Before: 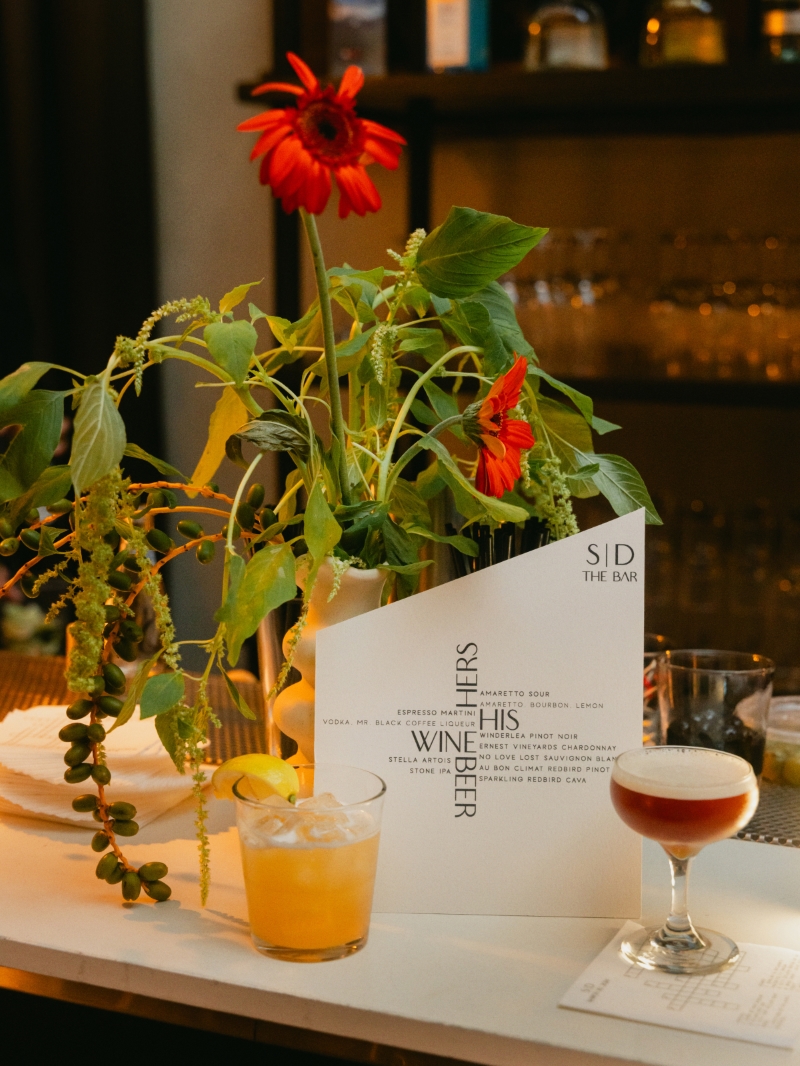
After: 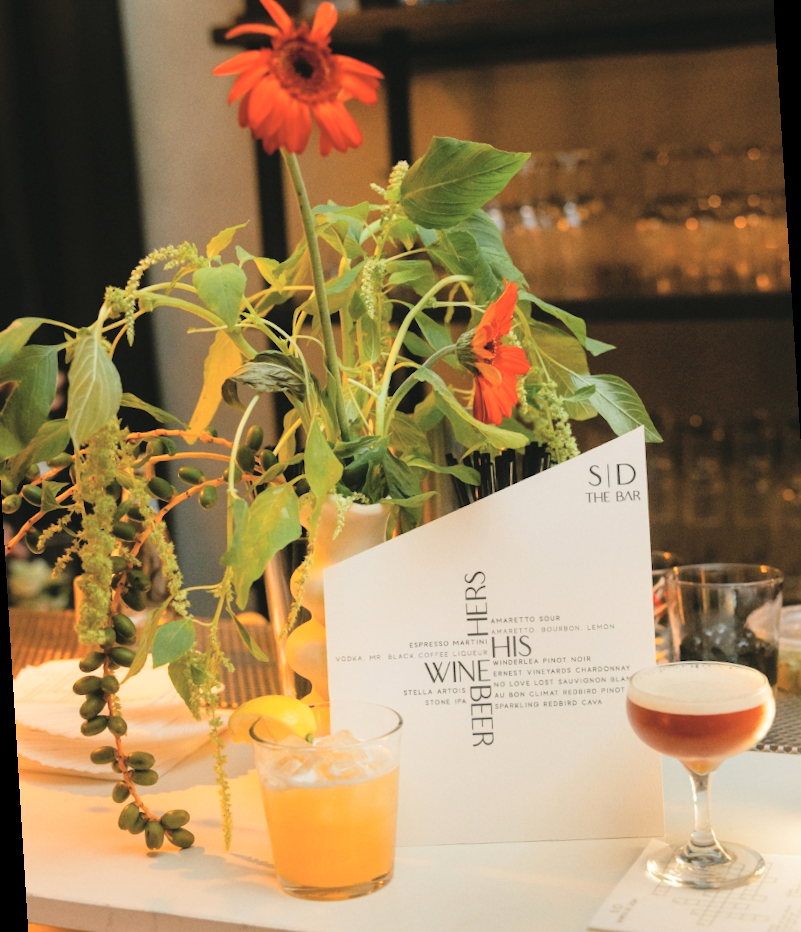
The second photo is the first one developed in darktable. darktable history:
global tonemap: drago (0.7, 100)
rotate and perspective: rotation -3.52°, crop left 0.036, crop right 0.964, crop top 0.081, crop bottom 0.919
